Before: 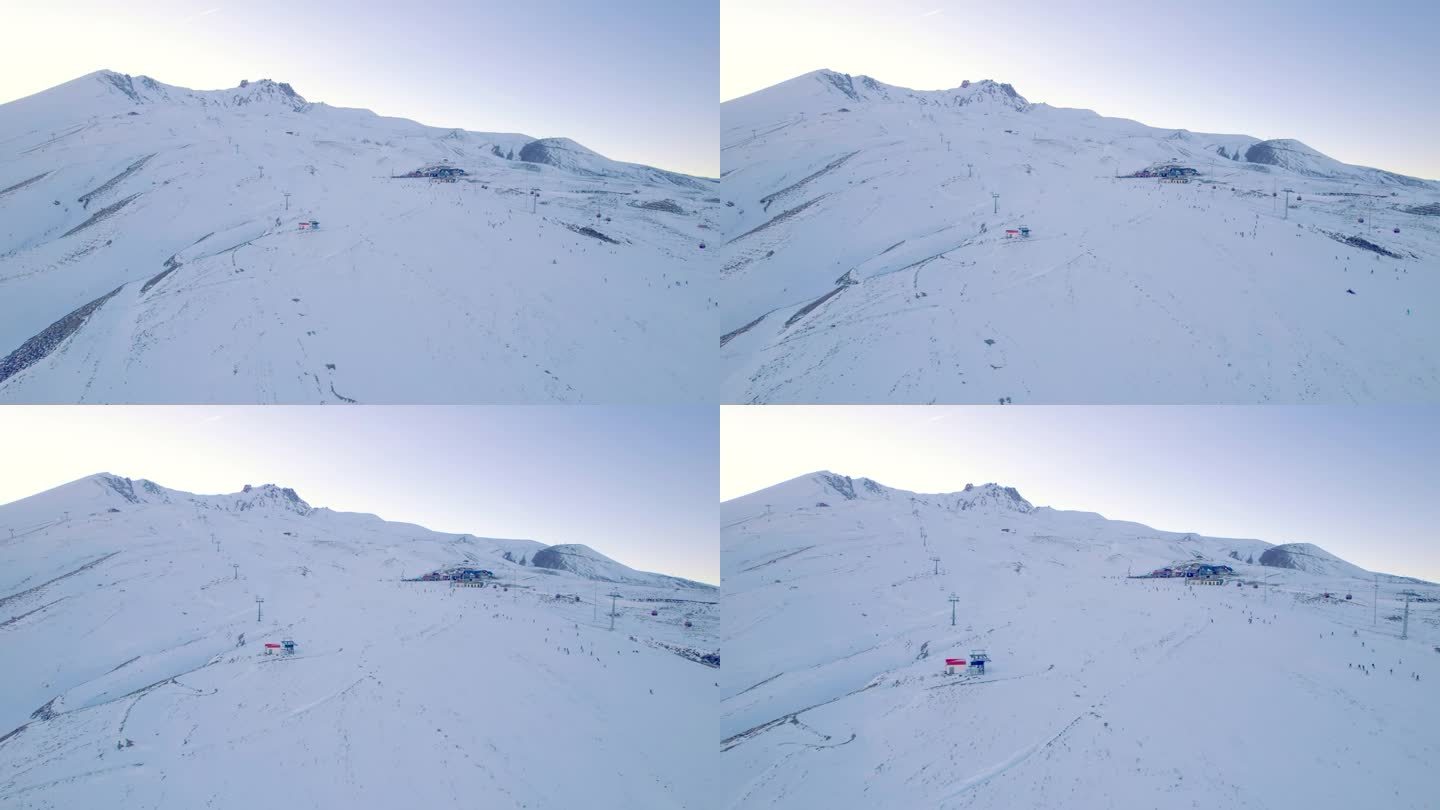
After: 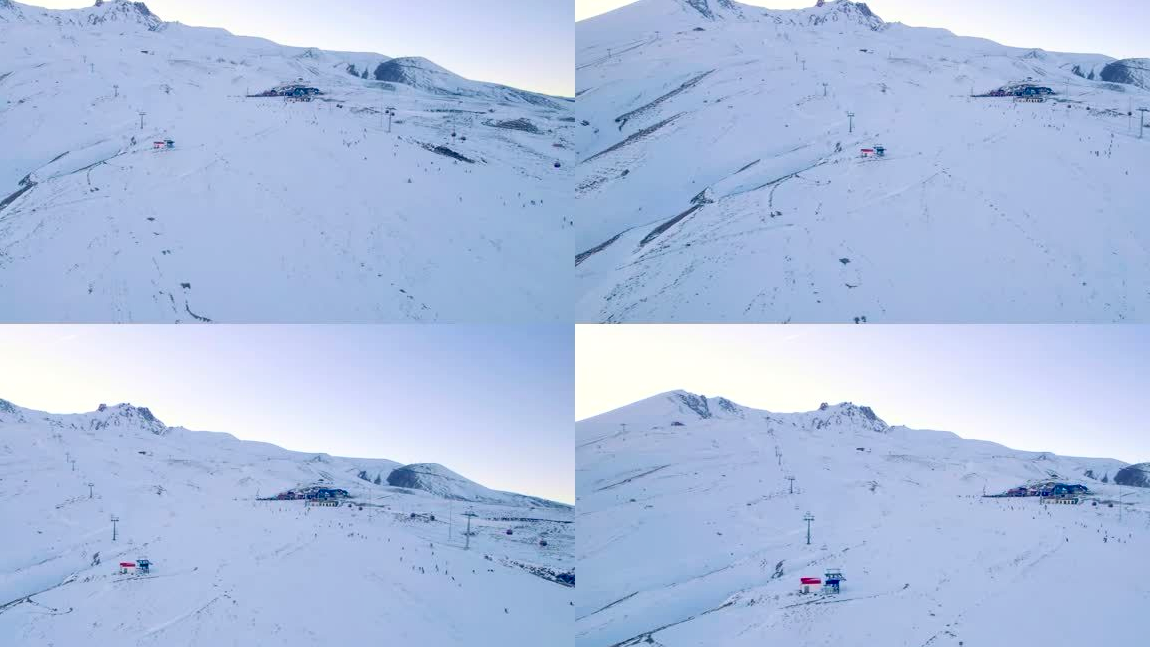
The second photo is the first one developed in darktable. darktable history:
contrast brightness saturation: contrast 0.19, brightness -0.11, saturation 0.21
crop and rotate: left 10.071%, top 10.071%, right 10.02%, bottom 10.02%
tone equalizer: -7 EV 0.15 EV, -6 EV 0.6 EV, -5 EV 1.15 EV, -4 EV 1.33 EV, -3 EV 1.15 EV, -2 EV 0.6 EV, -1 EV 0.15 EV, mask exposure compensation -0.5 EV
